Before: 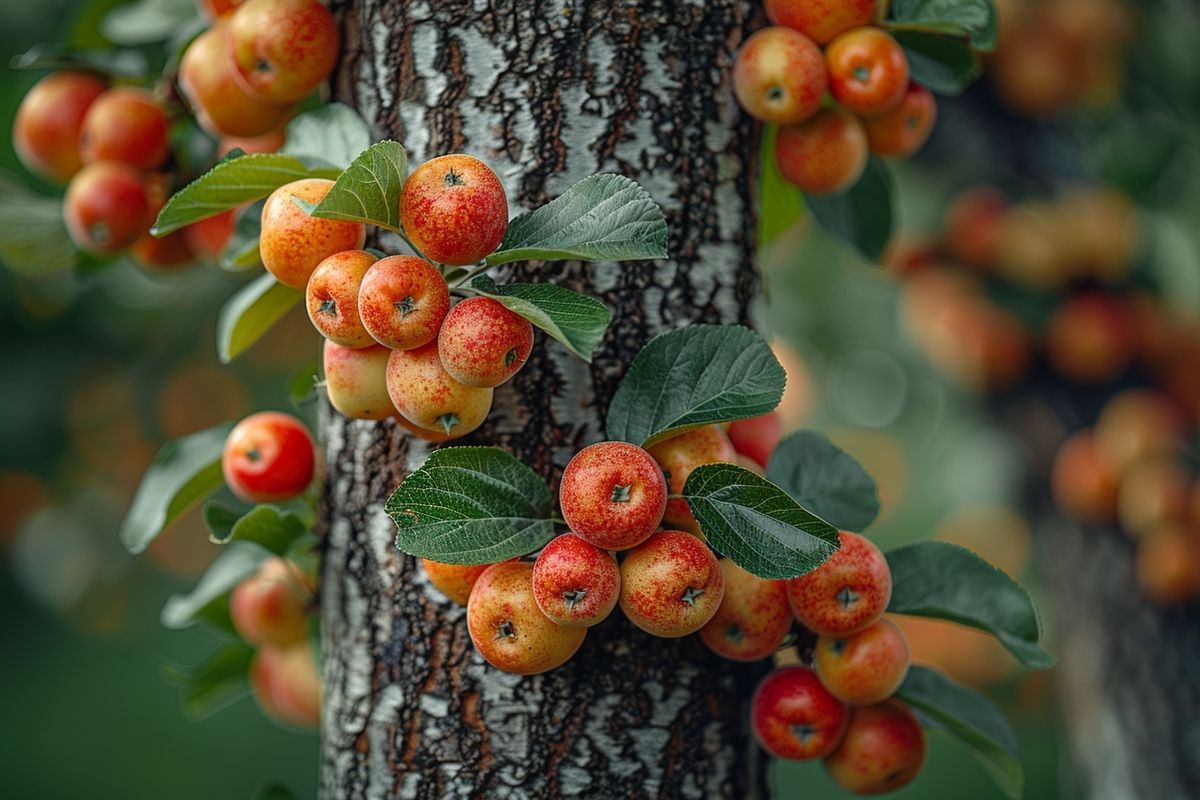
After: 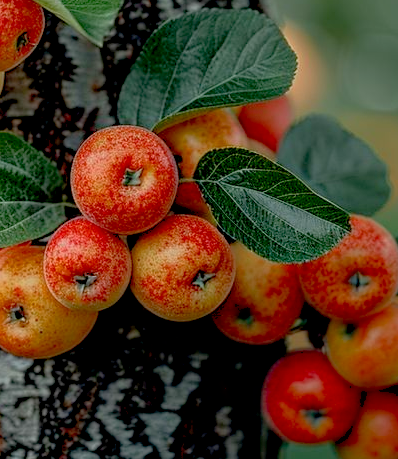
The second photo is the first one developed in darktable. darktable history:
exposure: black level correction 0.013, compensate highlight preservation false
crop: left 40.825%, top 39.61%, right 25.927%, bottom 2.981%
shadows and highlights: on, module defaults
